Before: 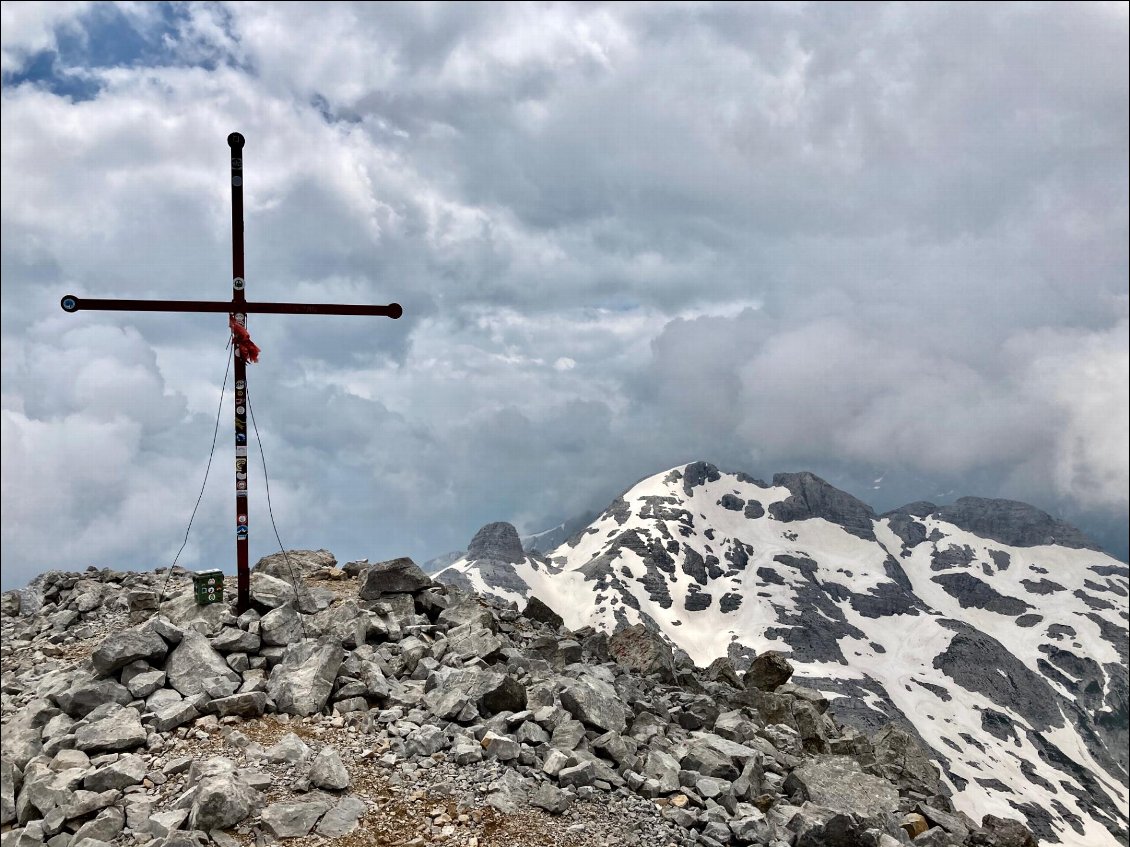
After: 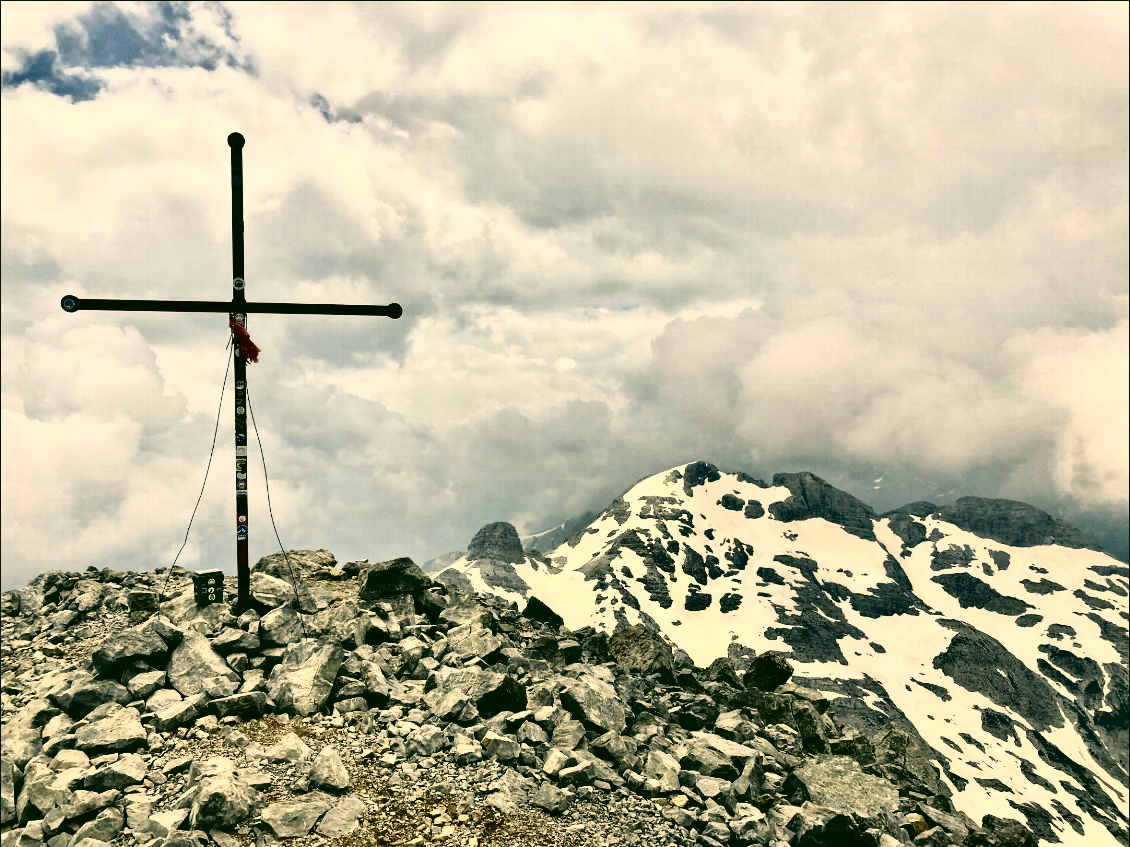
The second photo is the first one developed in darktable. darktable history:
tone curve: curves: ch0 [(0, 0) (0.003, 0.03) (0.011, 0.022) (0.025, 0.018) (0.044, 0.031) (0.069, 0.035) (0.1, 0.04) (0.136, 0.046) (0.177, 0.063) (0.224, 0.087) (0.277, 0.15) (0.335, 0.252) (0.399, 0.354) (0.468, 0.475) (0.543, 0.602) (0.623, 0.73) (0.709, 0.856) (0.801, 0.945) (0.898, 0.987) (1, 1)], color space Lab, independent channels, preserve colors none
color correction: highlights a* 5.19, highlights b* 24.45, shadows a* -15.52, shadows b* 3.7
